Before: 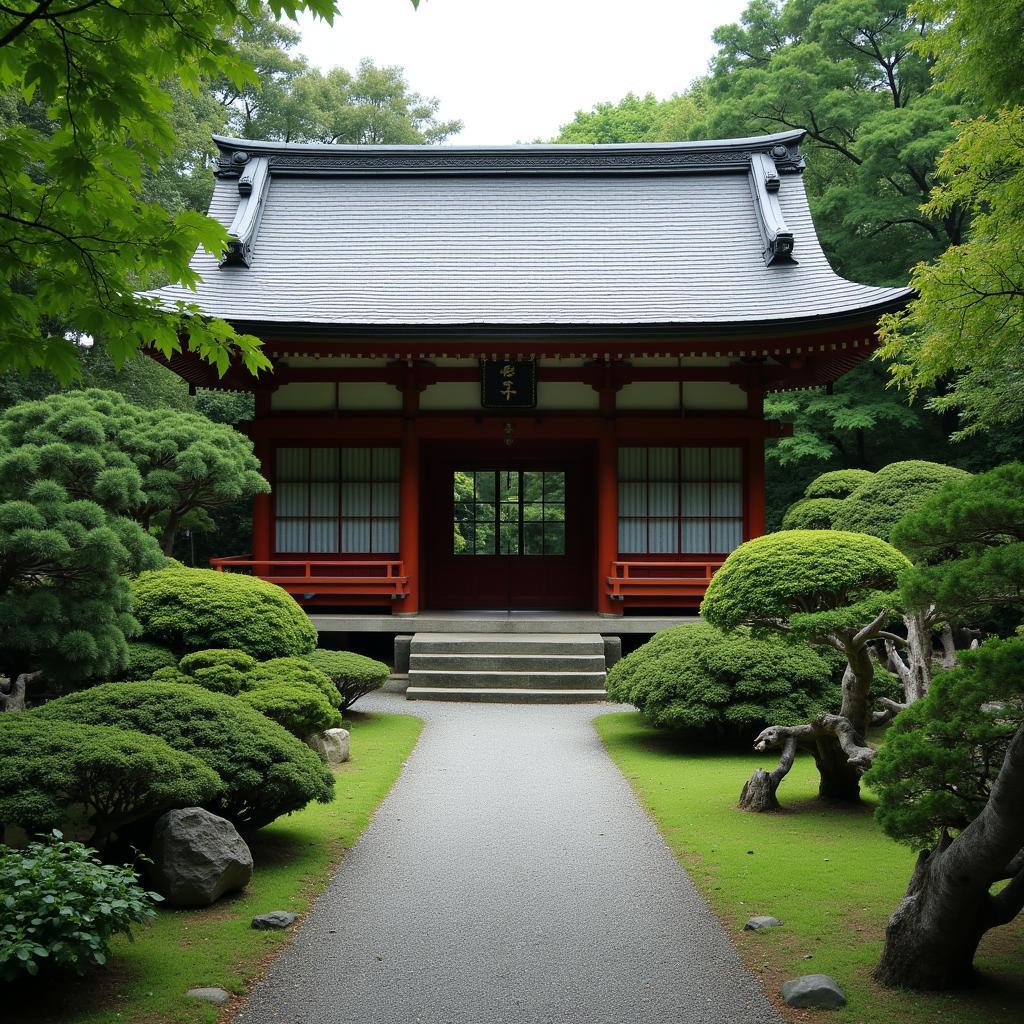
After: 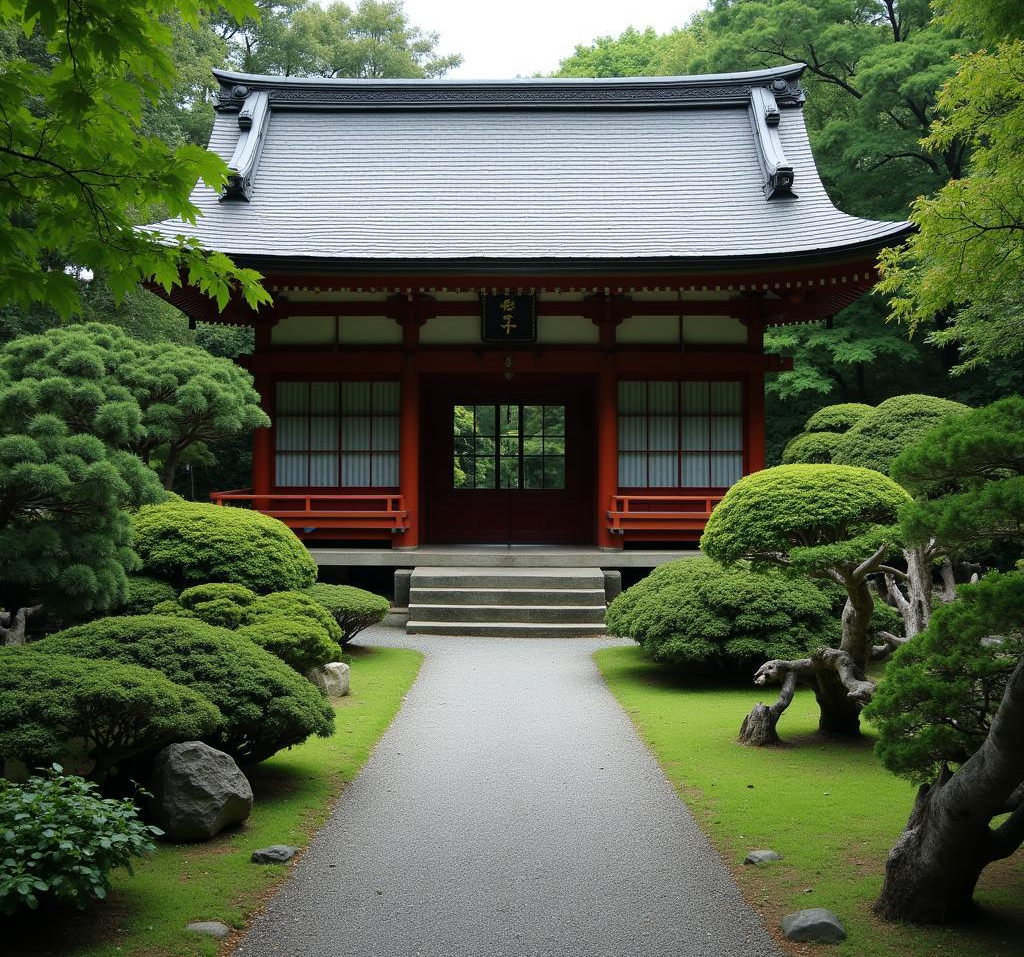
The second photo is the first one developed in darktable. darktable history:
crop and rotate: top 6.498%
